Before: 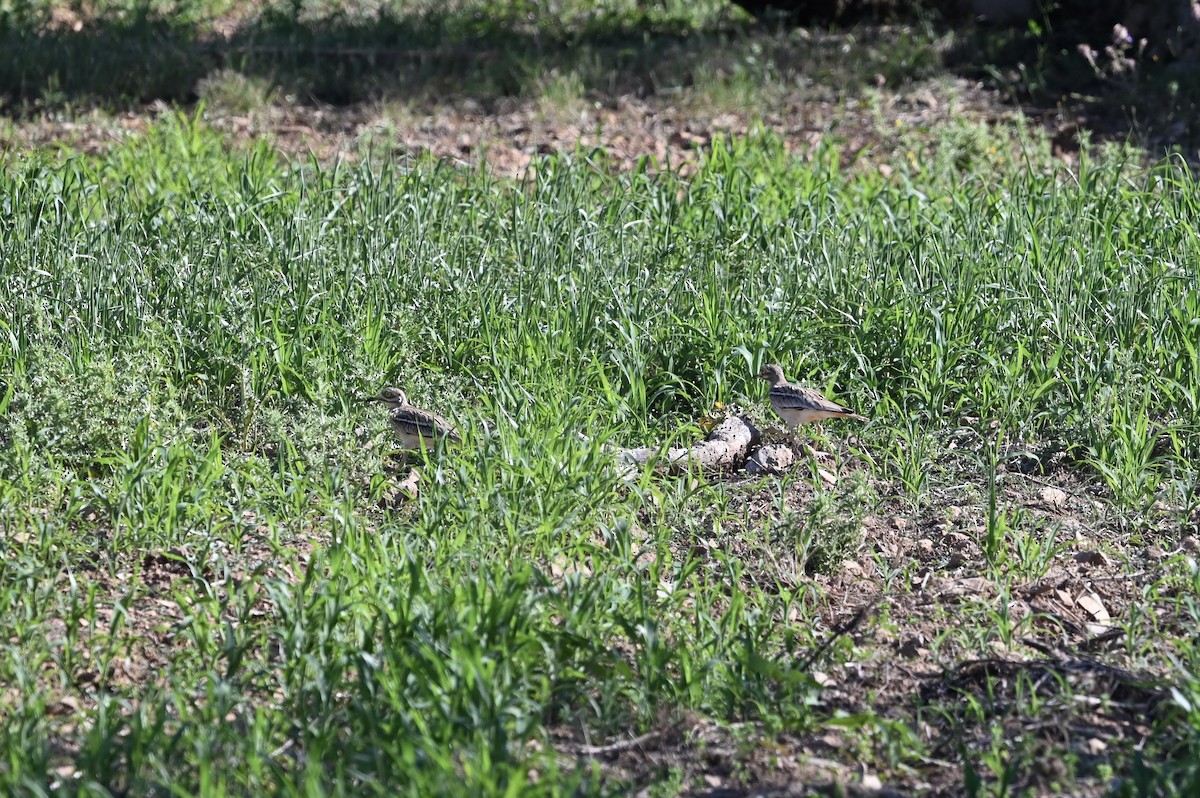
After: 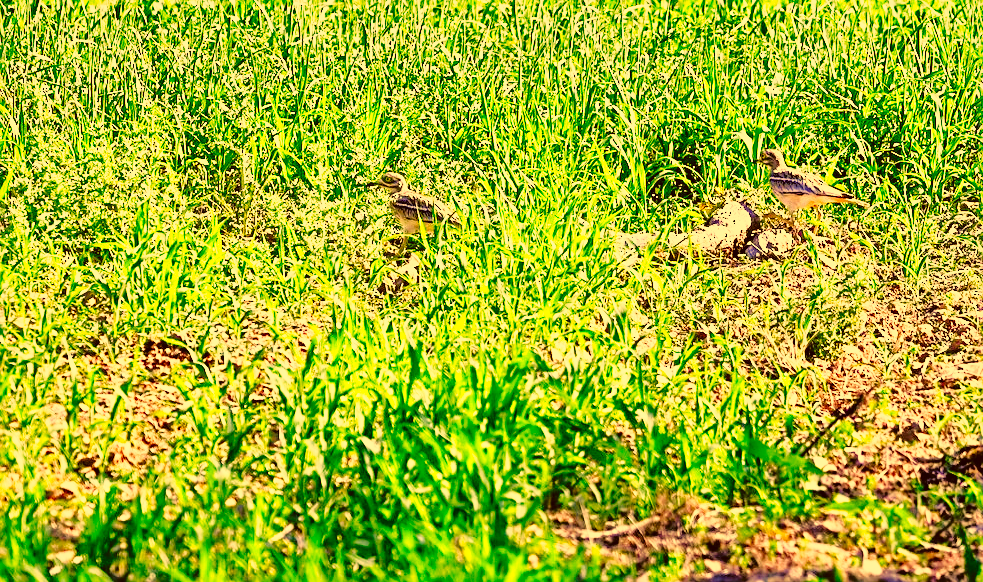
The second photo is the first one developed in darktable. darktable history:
tone equalizer: -8 EV -2 EV, -7 EV -1.98 EV, -6 EV -1.99 EV, -5 EV -1.99 EV, -4 EV -1.96 EV, -3 EV -2 EV, -2 EV -1.98 EV, -1 EV -1.62 EV, +0 EV -2 EV
crop: top 27.025%, right 18.007%
sharpen: on, module defaults
exposure: exposure 2.25 EV, compensate highlight preservation false
base curve: curves: ch0 [(0, 0) (0, 0) (0.002, 0.001) (0.008, 0.003) (0.019, 0.011) (0.037, 0.037) (0.064, 0.11) (0.102, 0.232) (0.152, 0.379) (0.216, 0.524) (0.296, 0.665) (0.394, 0.789) (0.512, 0.881) (0.651, 0.945) (0.813, 0.986) (1, 1)], preserve colors none
color correction: highlights a* 11.19, highlights b* 30.06, shadows a* 2.64, shadows b* 17.54, saturation 1.75
local contrast: mode bilateral grid, contrast 19, coarseness 51, detail 128%, midtone range 0.2
